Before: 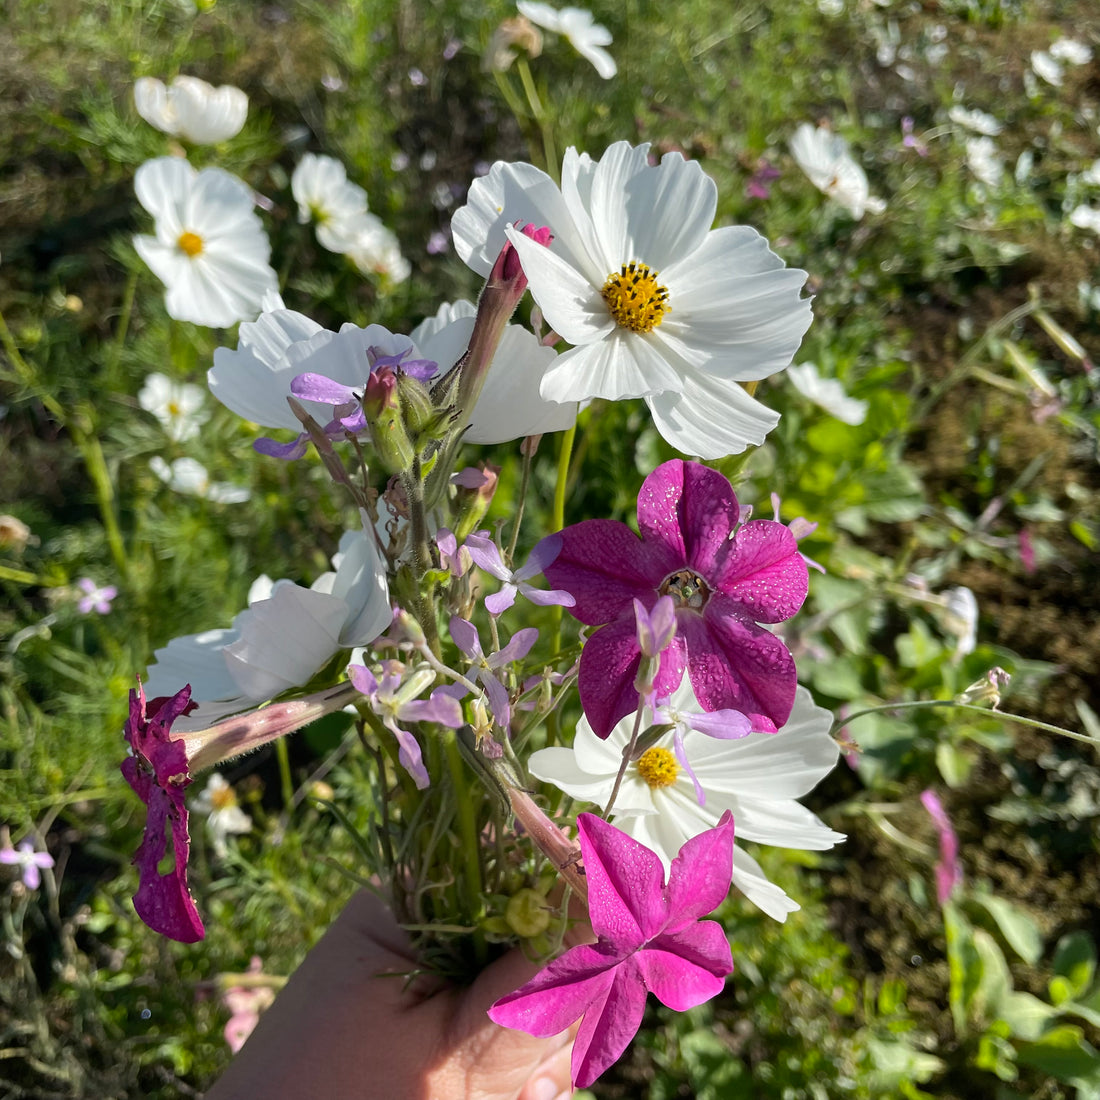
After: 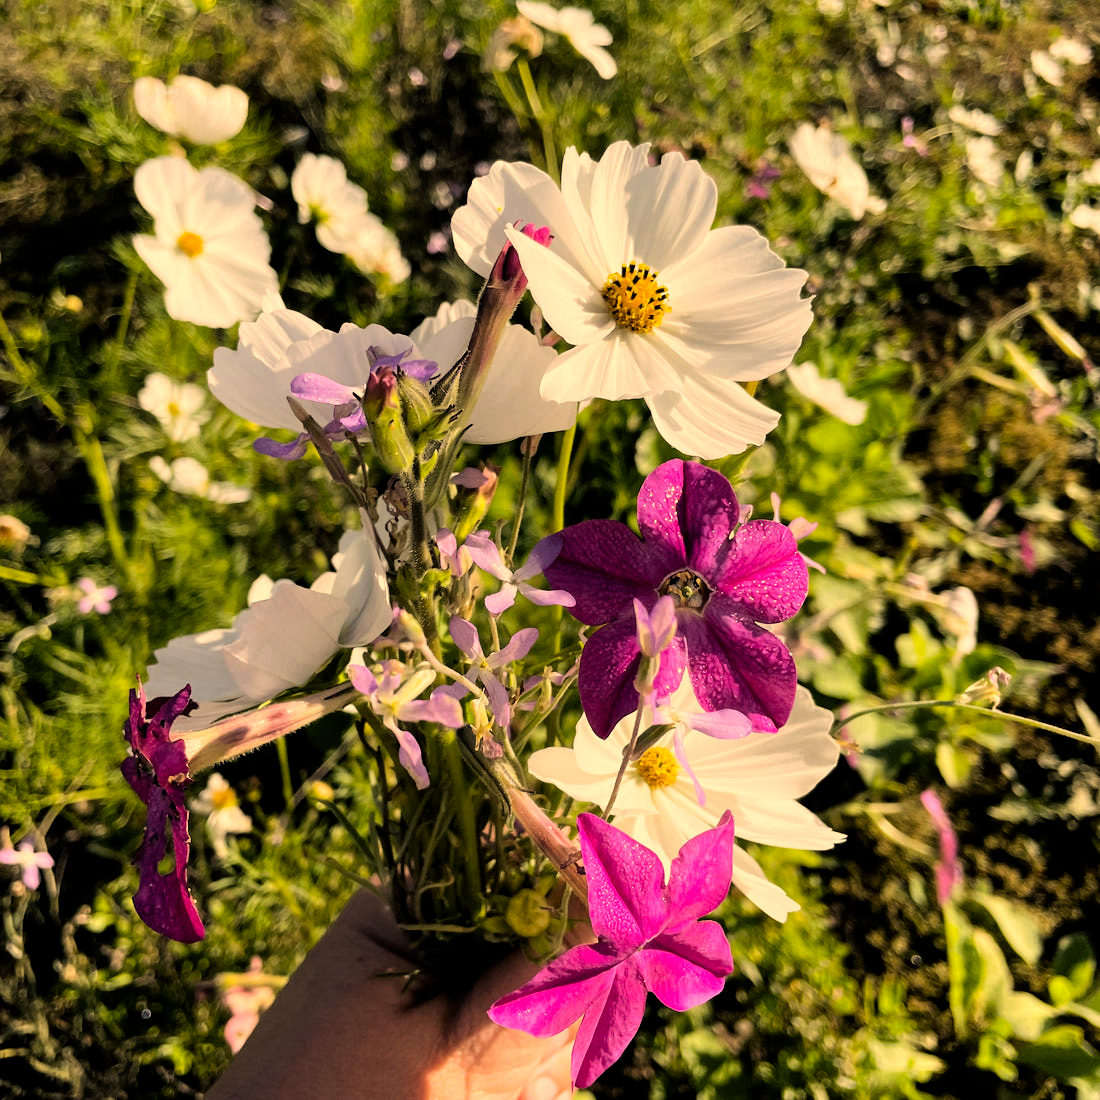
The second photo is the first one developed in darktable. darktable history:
levels: mode automatic, black 0.023%, white 99.97%, levels [0.062, 0.494, 0.925]
white balance: red 1.009, blue 0.985
filmic rgb: black relative exposure -5 EV, hardness 2.88, contrast 1.3
color correction: highlights a* 15, highlights b* 31.55
